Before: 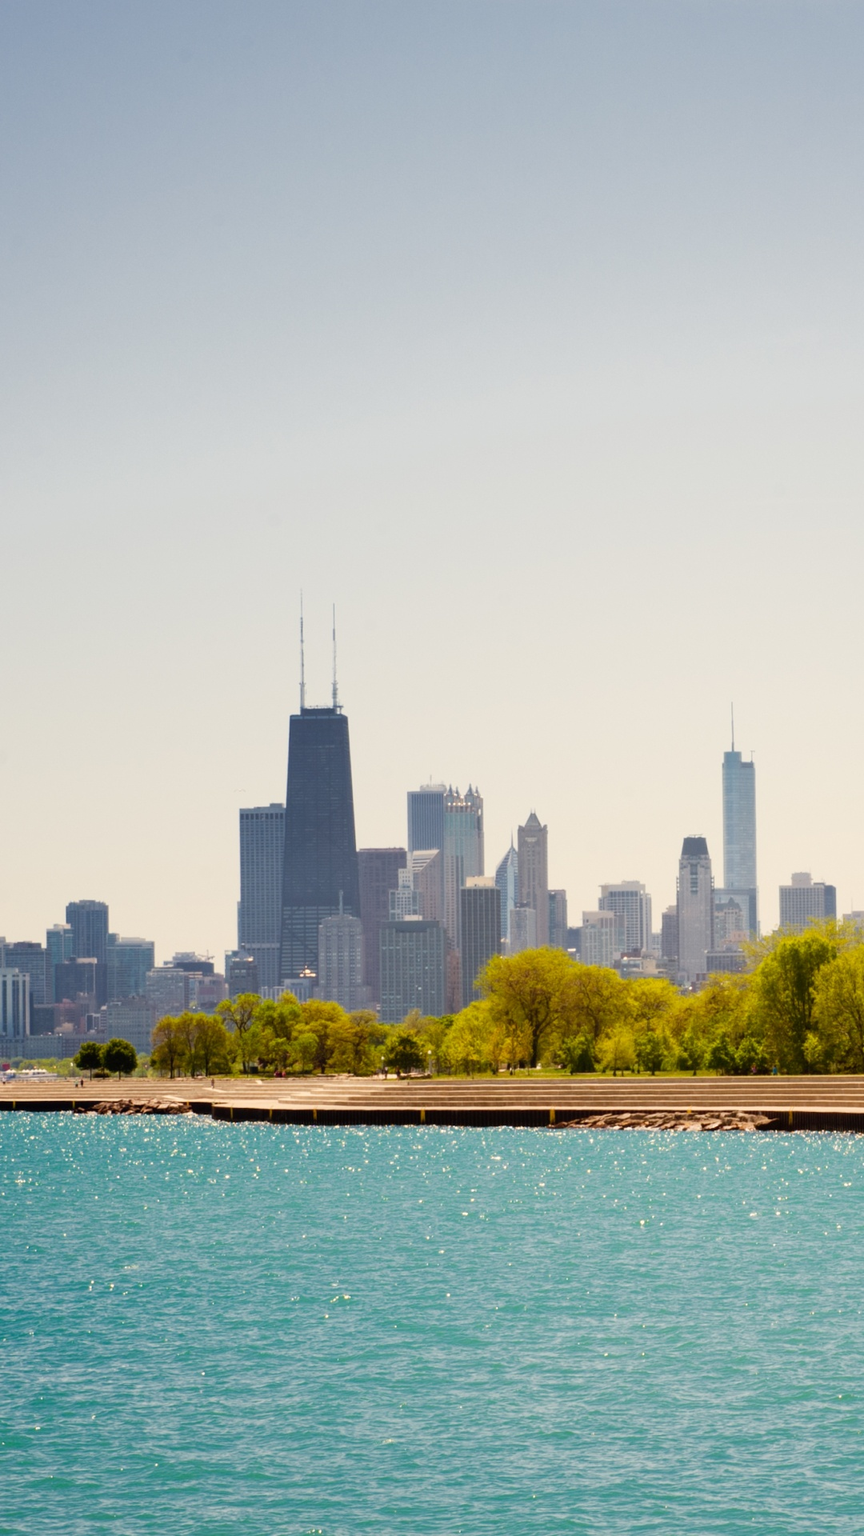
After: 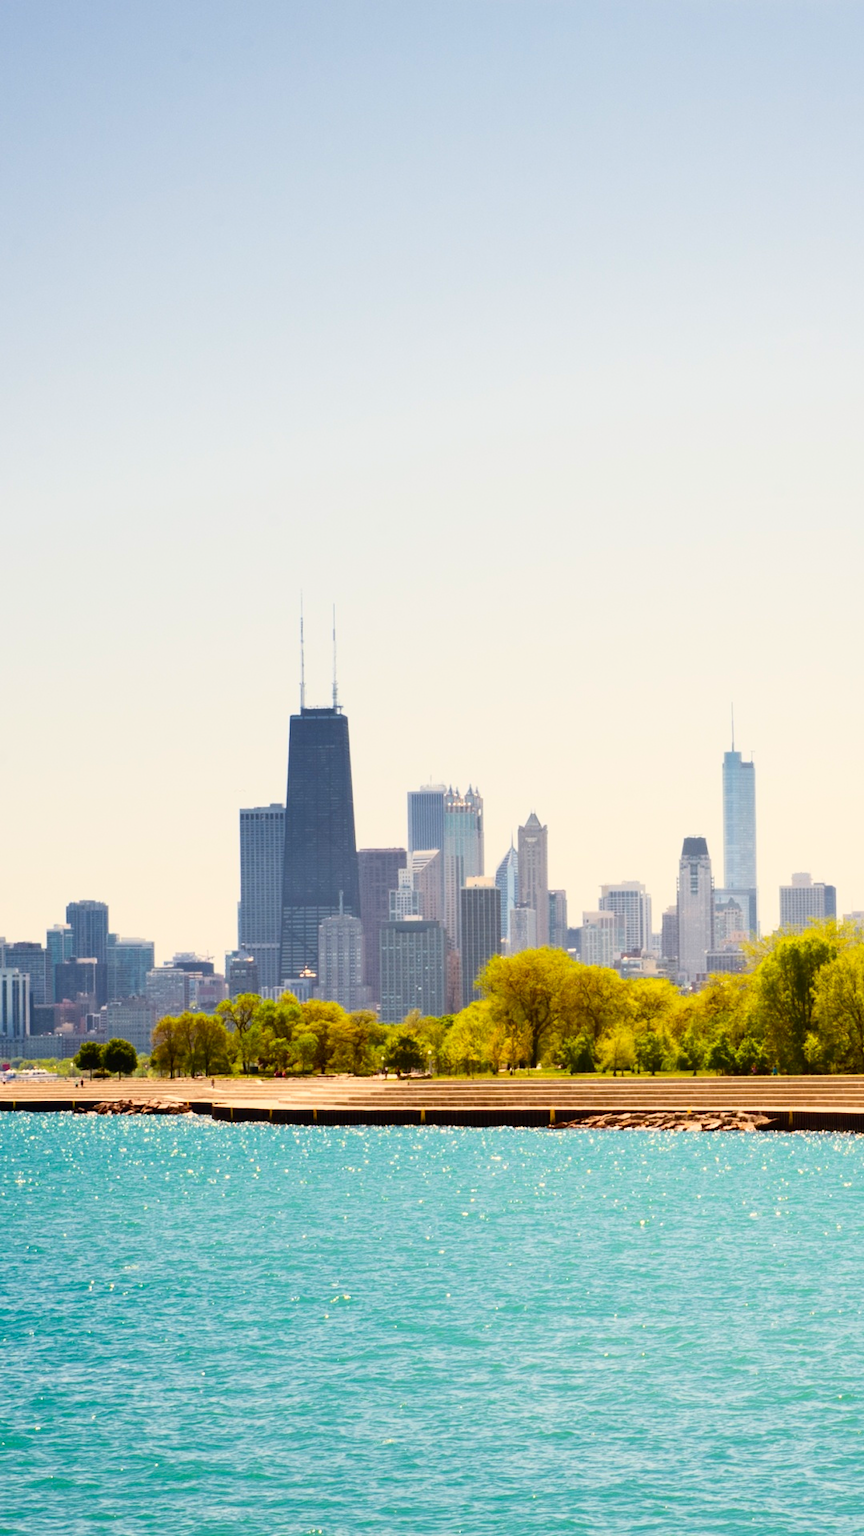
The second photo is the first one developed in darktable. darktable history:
contrast brightness saturation: contrast 0.235, brightness 0.104, saturation 0.293
